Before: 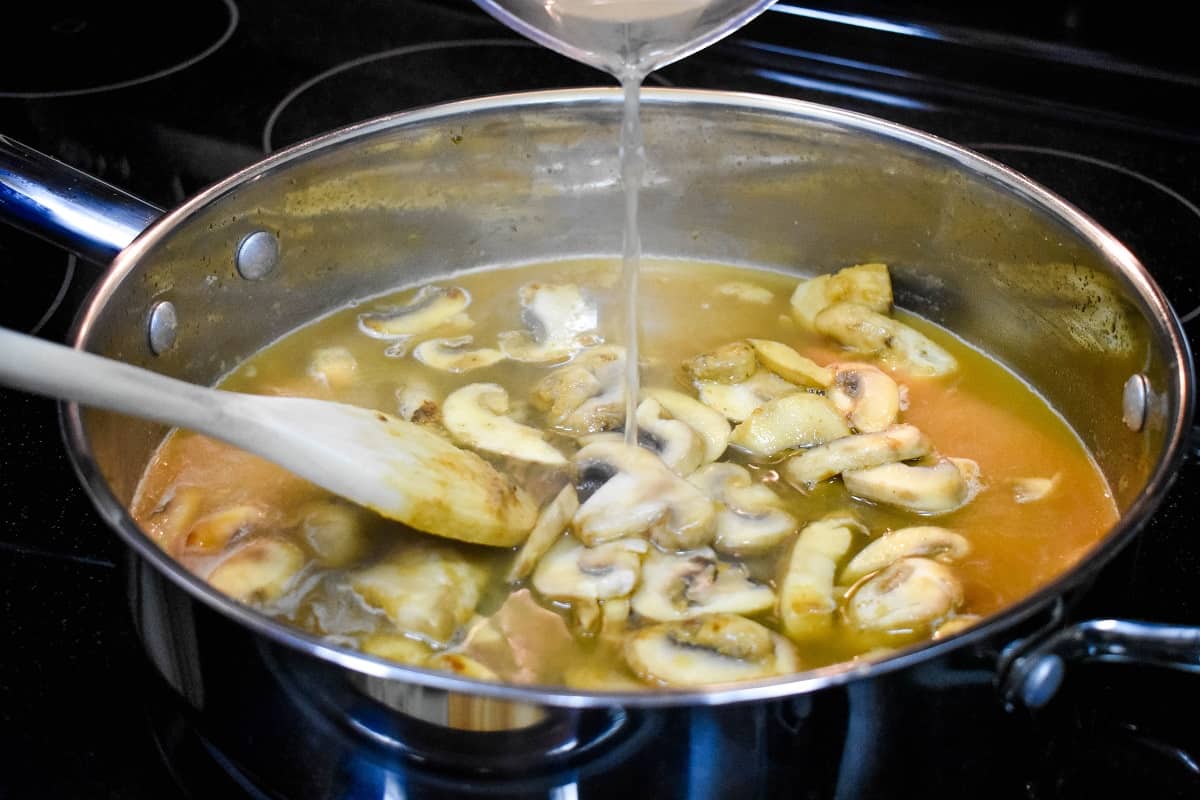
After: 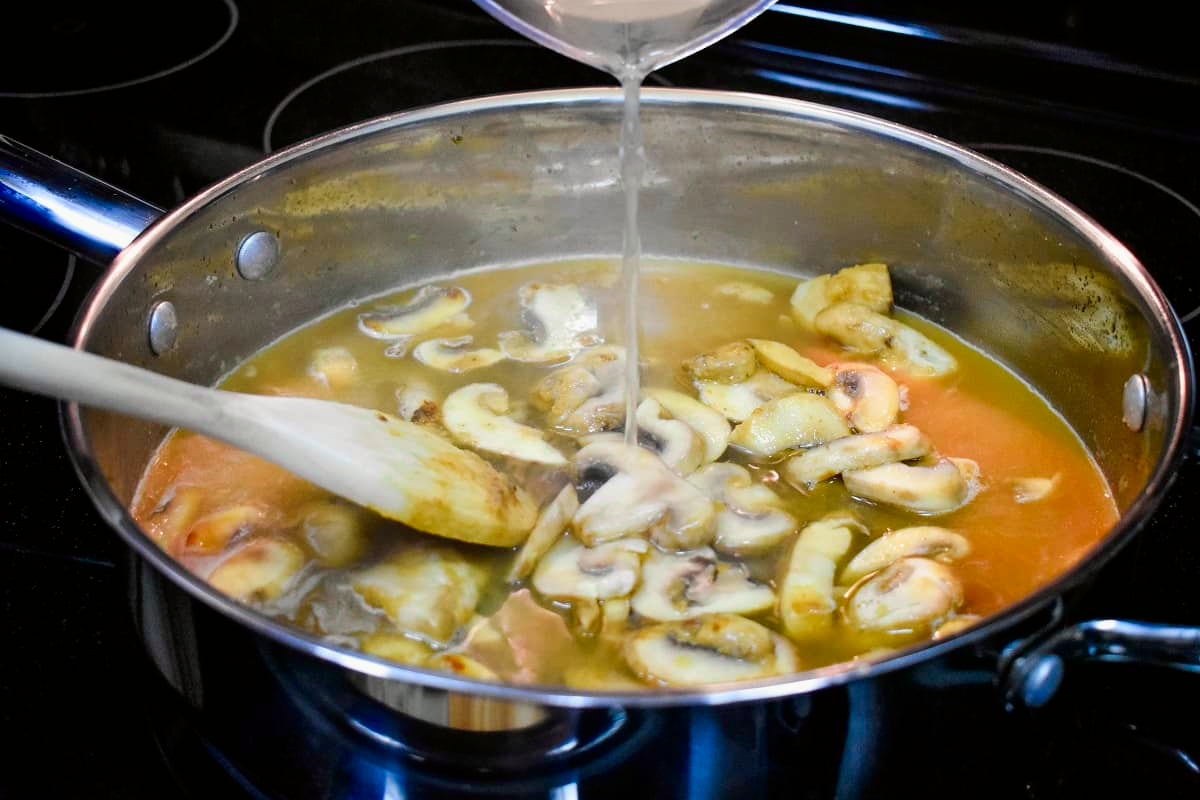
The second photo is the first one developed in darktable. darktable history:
tone curve: curves: ch0 [(0, 0) (0.059, 0.027) (0.162, 0.125) (0.304, 0.279) (0.547, 0.532) (0.828, 0.815) (1, 0.983)]; ch1 [(0, 0) (0.23, 0.166) (0.34, 0.308) (0.371, 0.337) (0.429, 0.411) (0.477, 0.462) (0.499, 0.498) (0.529, 0.537) (0.559, 0.582) (0.743, 0.798) (1, 1)]; ch2 [(0, 0) (0.431, 0.414) (0.498, 0.503) (0.524, 0.528) (0.568, 0.546) (0.6, 0.597) (0.634, 0.645) (0.728, 0.742) (1, 1)], color space Lab, independent channels, preserve colors none
